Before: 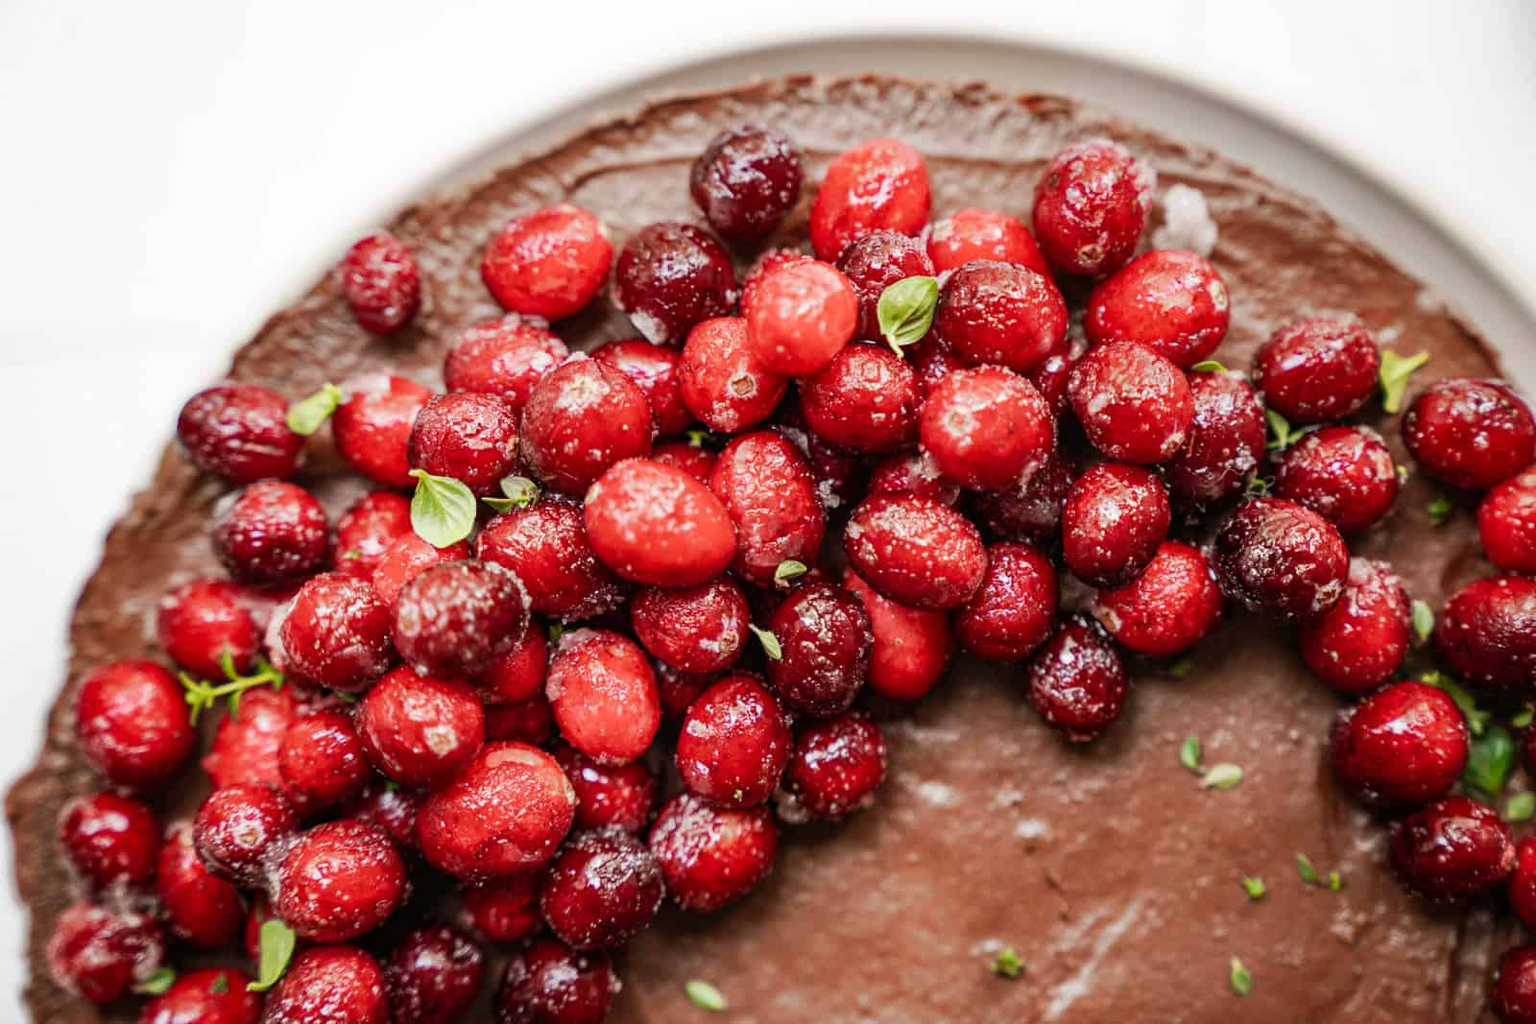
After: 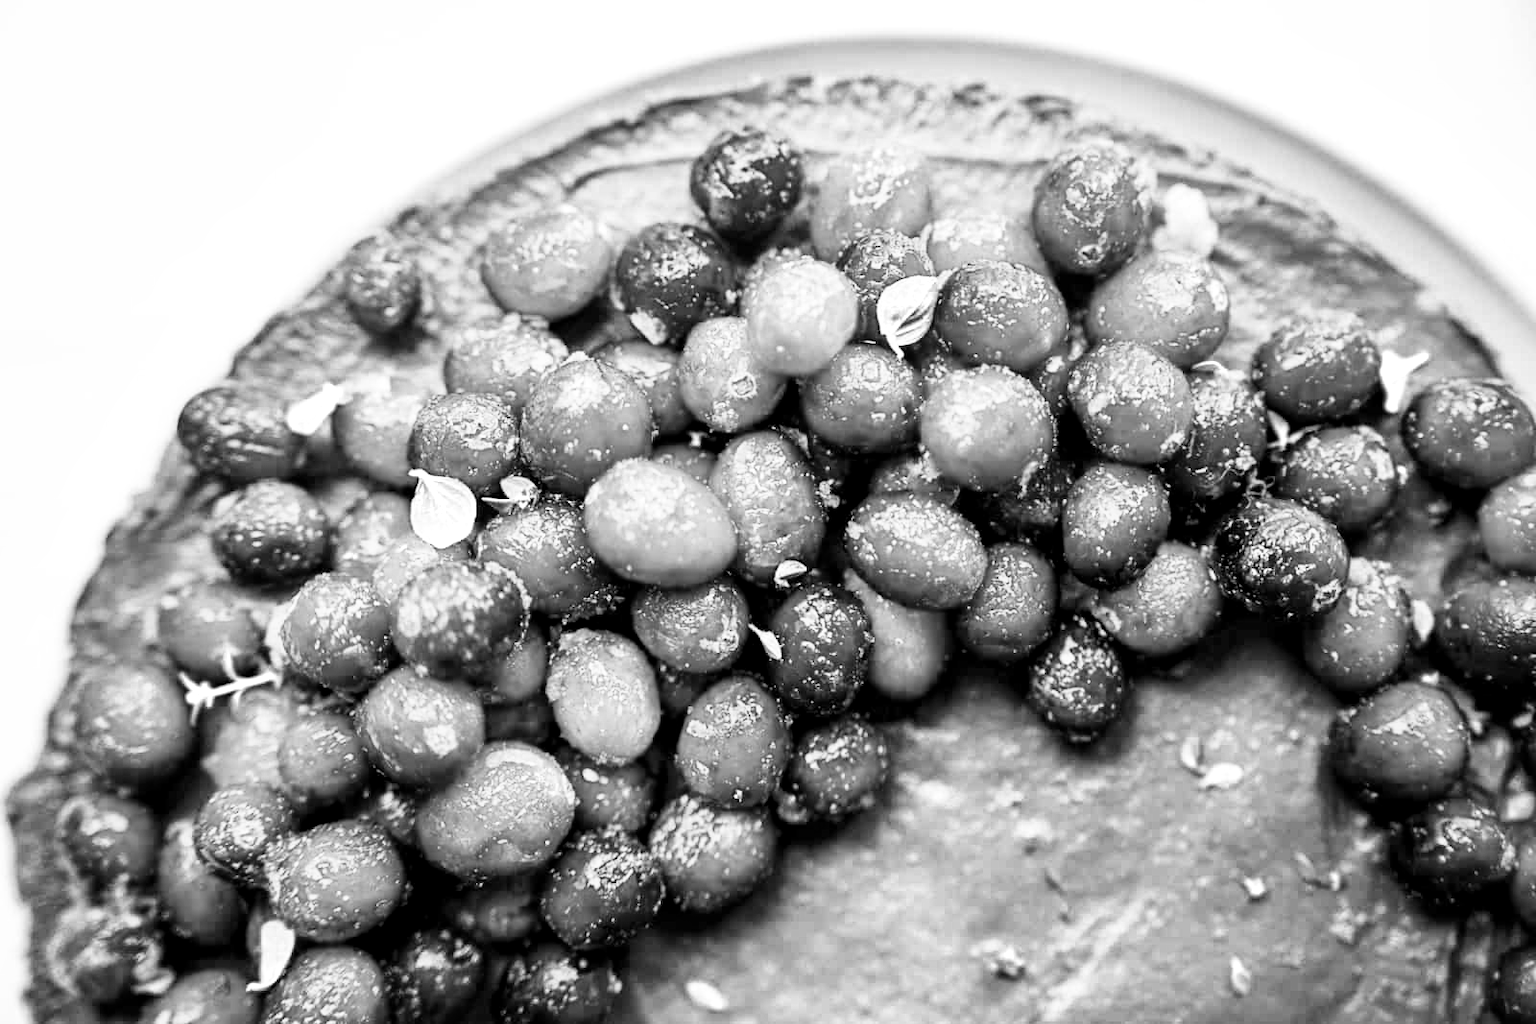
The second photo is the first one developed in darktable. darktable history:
color zones: curves: ch0 [(0.009, 0.528) (0.136, 0.6) (0.255, 0.586) (0.39, 0.528) (0.522, 0.584) (0.686, 0.736) (0.849, 0.561)]; ch1 [(0.045, 0.781) (0.14, 0.416) (0.257, 0.695) (0.442, 0.032) (0.738, 0.338) (0.818, 0.632) (0.891, 0.741) (1, 0.704)]; ch2 [(0, 0.667) (0.141, 0.52) (0.26, 0.37) (0.474, 0.432) (0.743, 0.286)]
contrast brightness saturation: contrast 0.03, brightness -0.04
base curve: curves: ch0 [(0, 0) (0.005, 0.002) (0.15, 0.3) (0.4, 0.7) (0.75, 0.95) (1, 1)], preserve colors none
monochrome: on, module defaults
local contrast: mode bilateral grid, contrast 20, coarseness 50, detail 120%, midtone range 0.2
